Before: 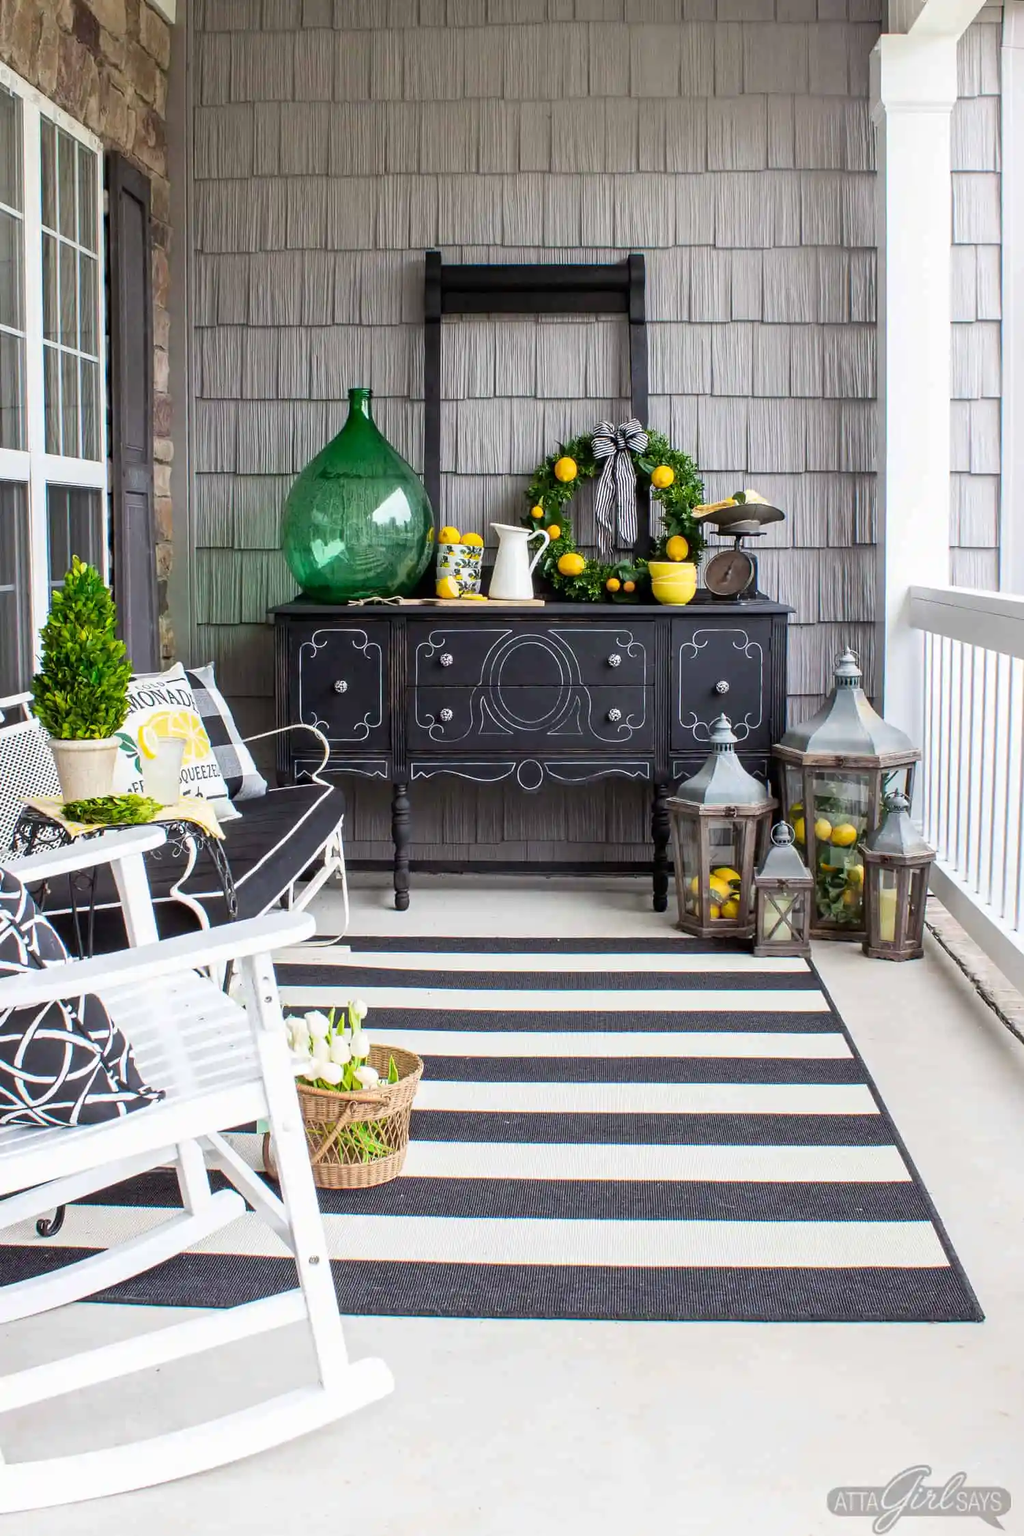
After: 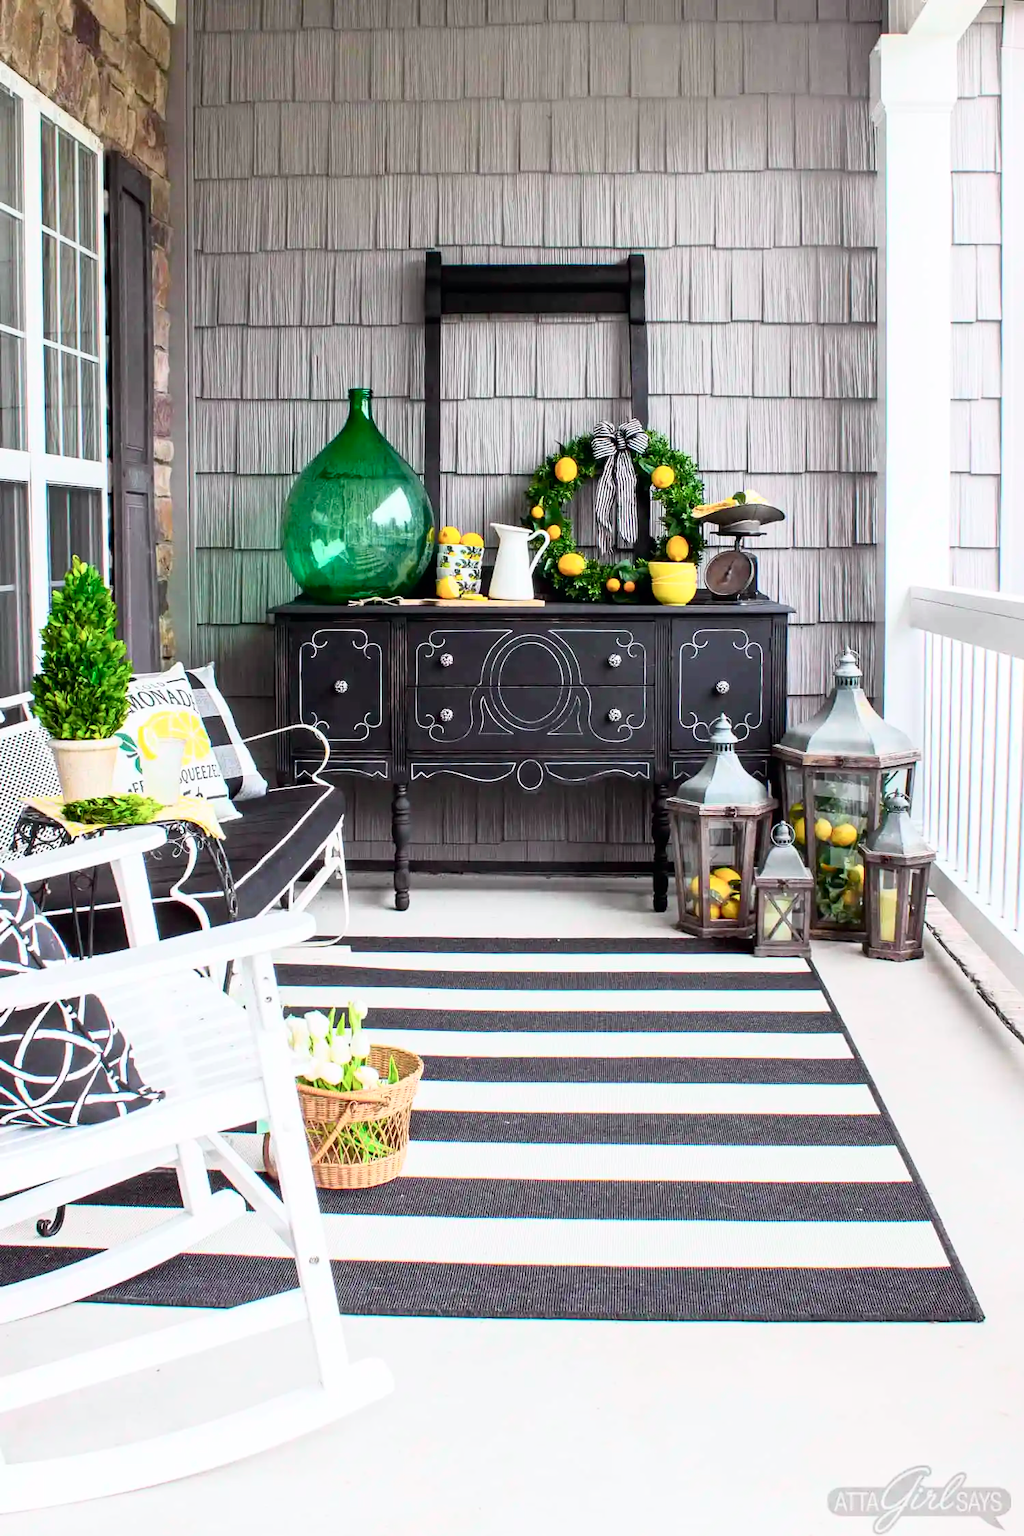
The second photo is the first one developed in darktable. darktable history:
tone curve: curves: ch0 [(0, 0) (0.051, 0.027) (0.096, 0.071) (0.241, 0.247) (0.455, 0.52) (0.594, 0.692) (0.715, 0.845) (0.84, 0.936) (1, 1)]; ch1 [(0, 0) (0.1, 0.038) (0.318, 0.243) (0.399, 0.351) (0.478, 0.469) (0.499, 0.499) (0.534, 0.549) (0.565, 0.605) (0.601, 0.644) (0.666, 0.701) (1, 1)]; ch2 [(0, 0) (0.453, 0.45) (0.479, 0.483) (0.504, 0.499) (0.52, 0.508) (0.561, 0.573) (0.592, 0.617) (0.824, 0.815) (1, 1)], color space Lab, independent channels, preserve colors none
